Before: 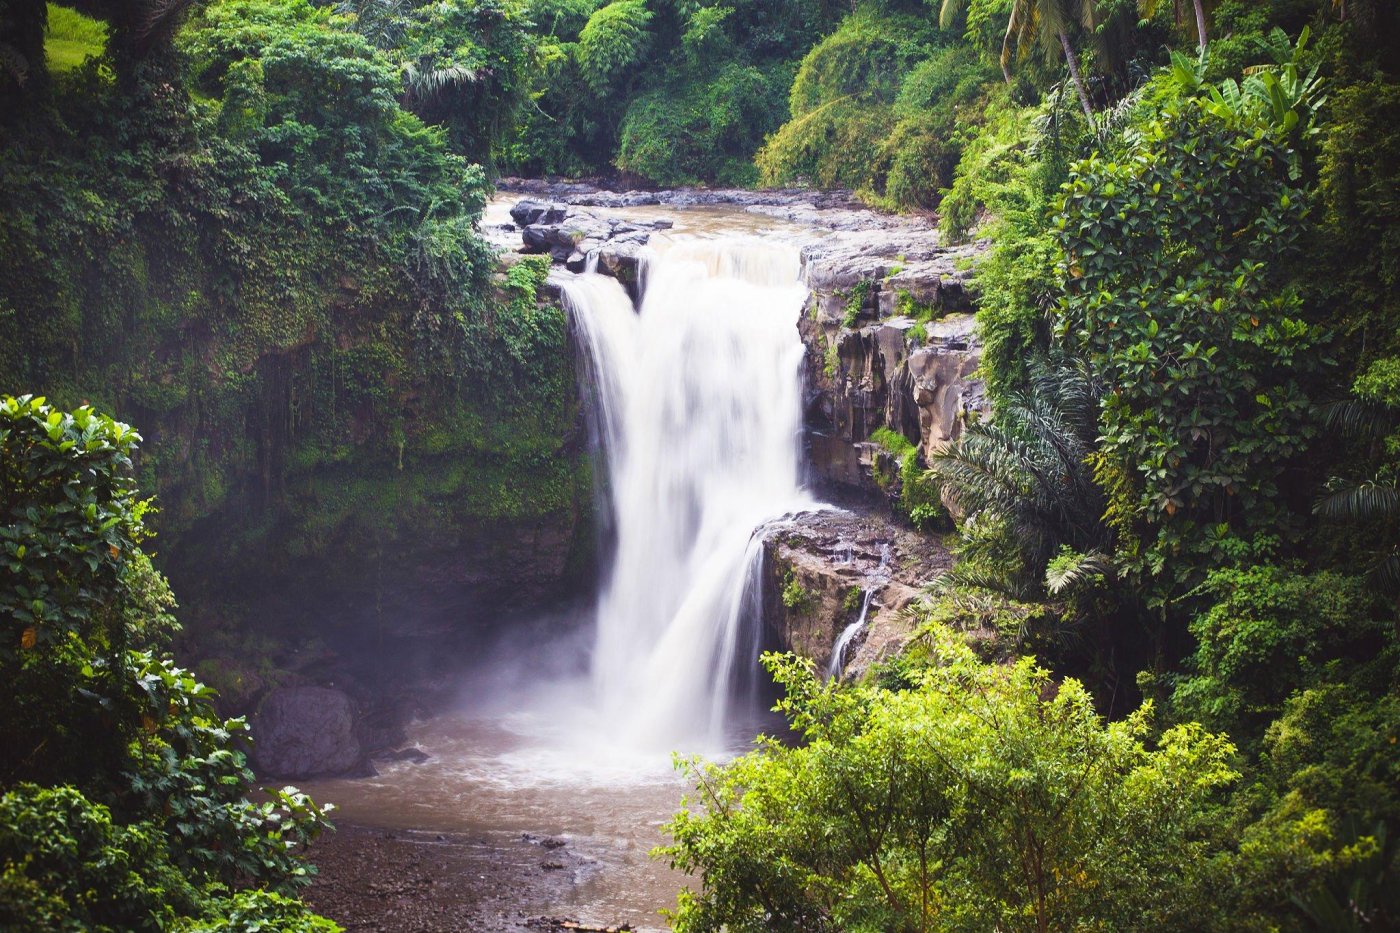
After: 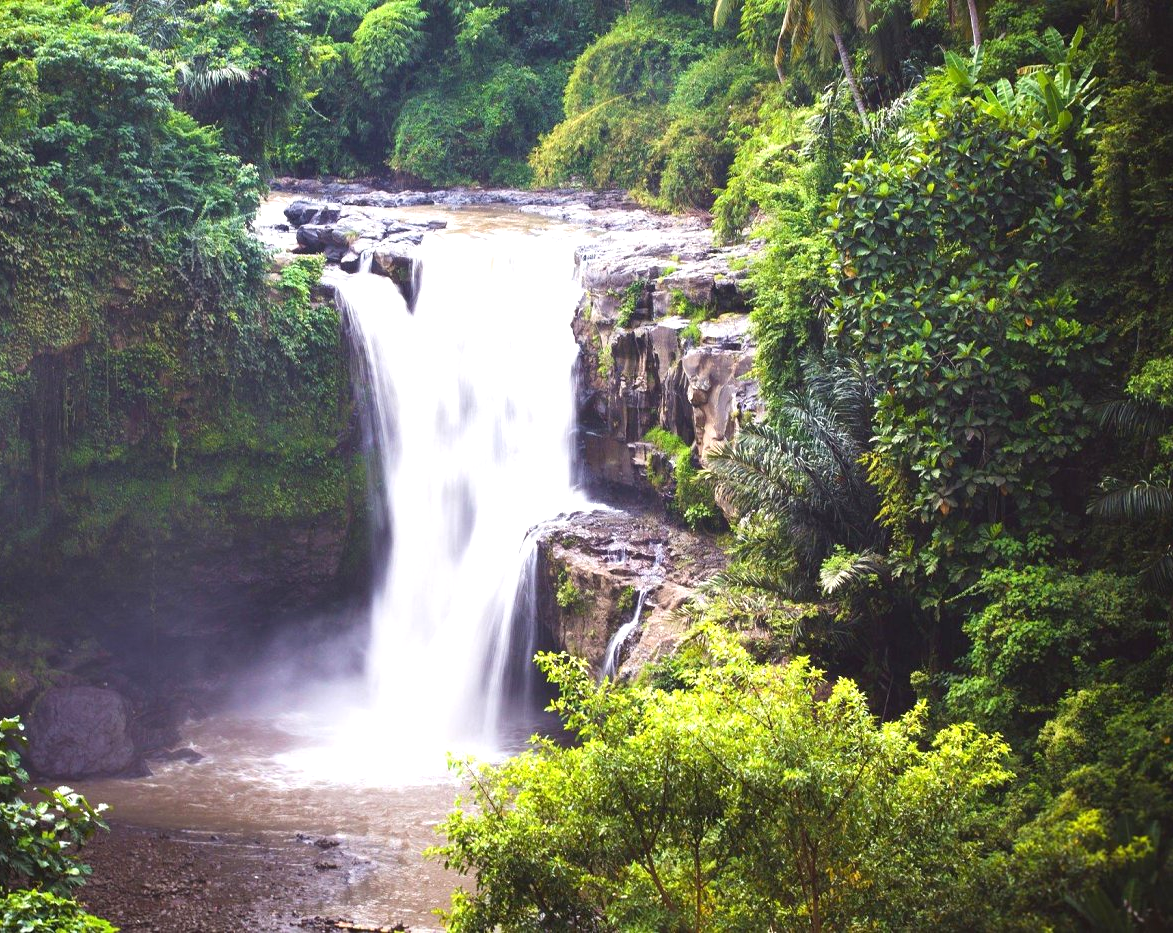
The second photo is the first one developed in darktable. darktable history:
exposure: black level correction 0.001, exposure 0.5 EV, compensate exposure bias true, compensate highlight preservation false
crop: left 16.145%
